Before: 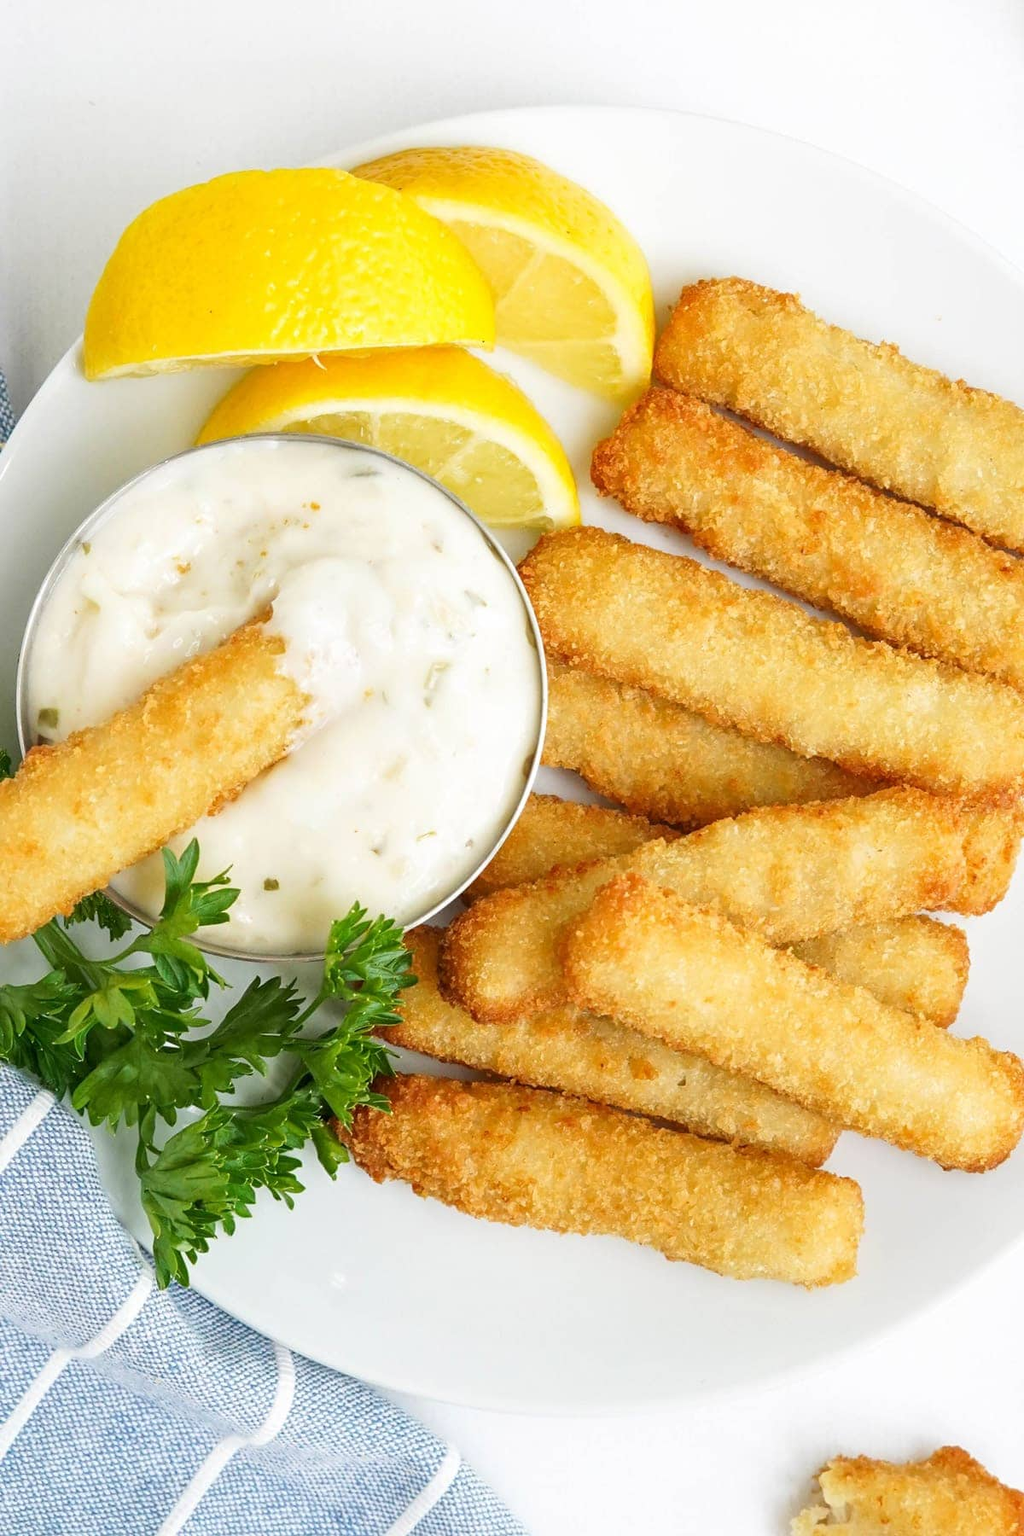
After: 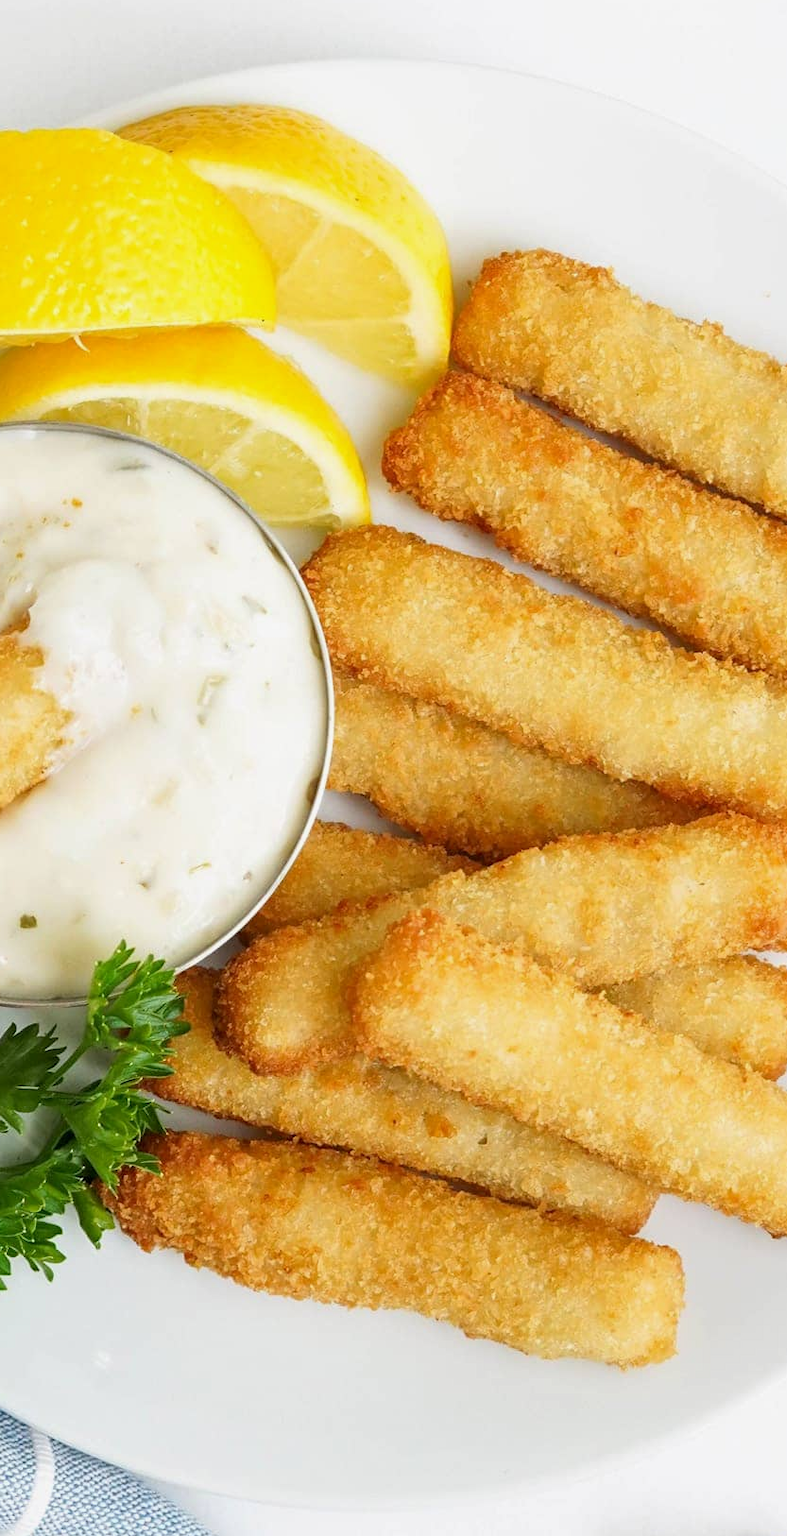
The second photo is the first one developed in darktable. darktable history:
exposure: black level correction 0.001, exposure -0.123 EV, compensate highlight preservation false
crop and rotate: left 24.063%, top 3.414%, right 6.361%, bottom 6.209%
